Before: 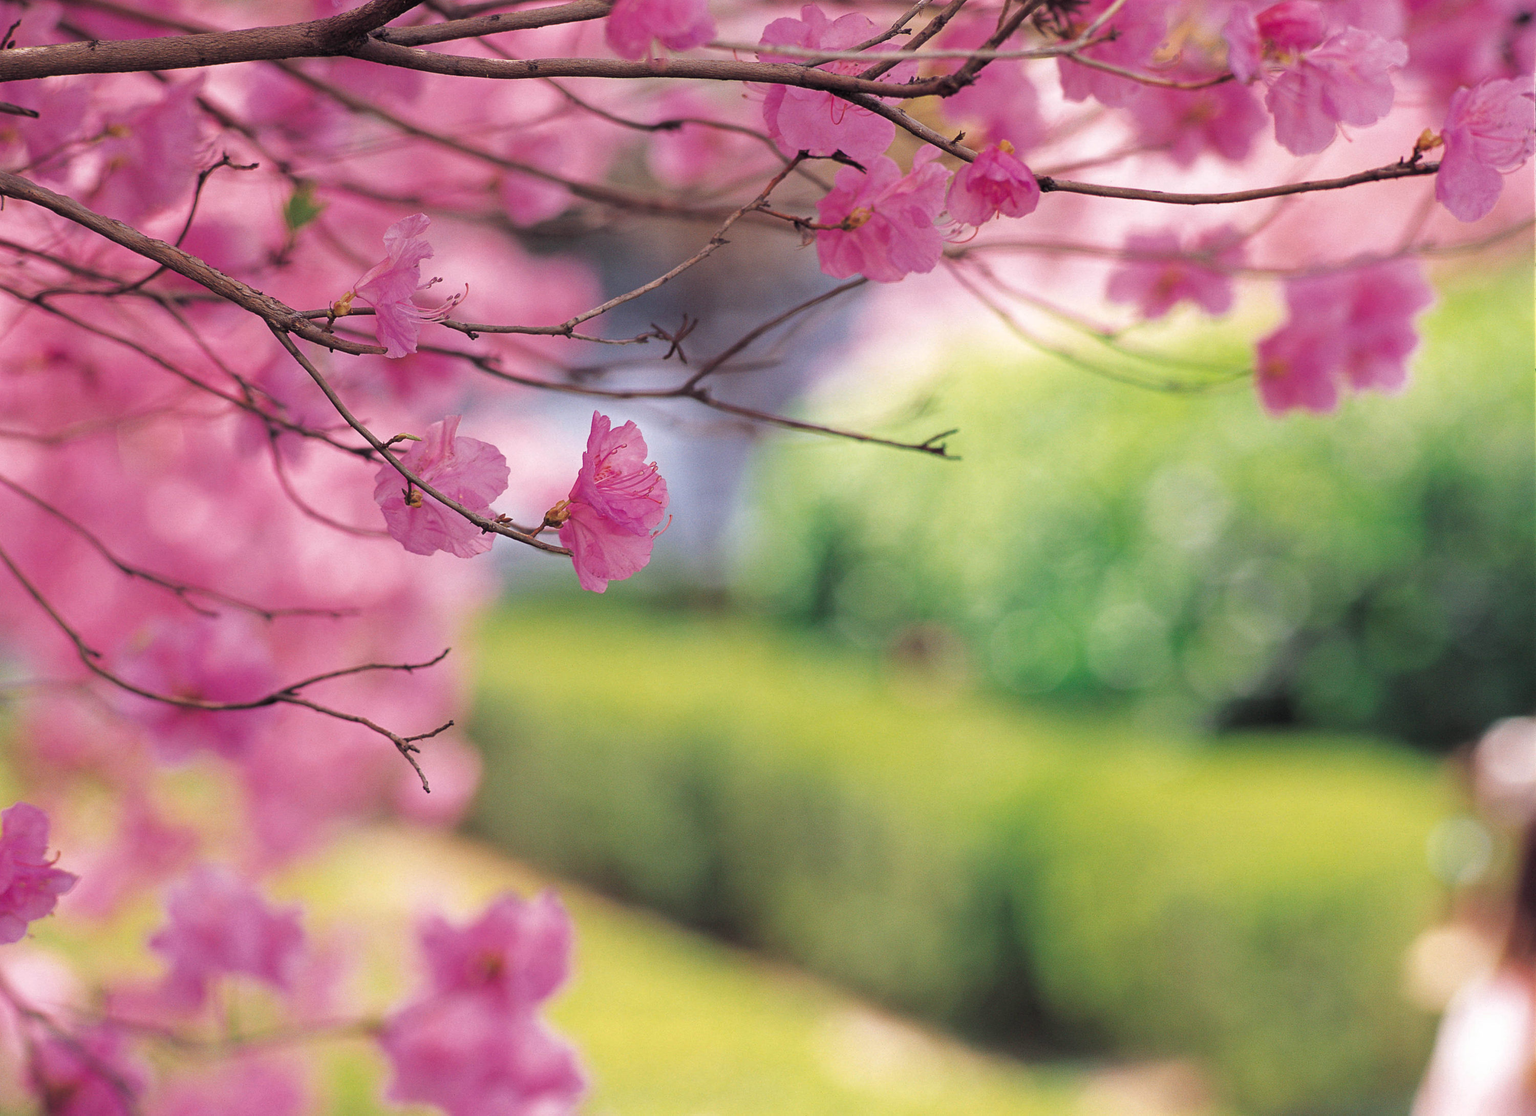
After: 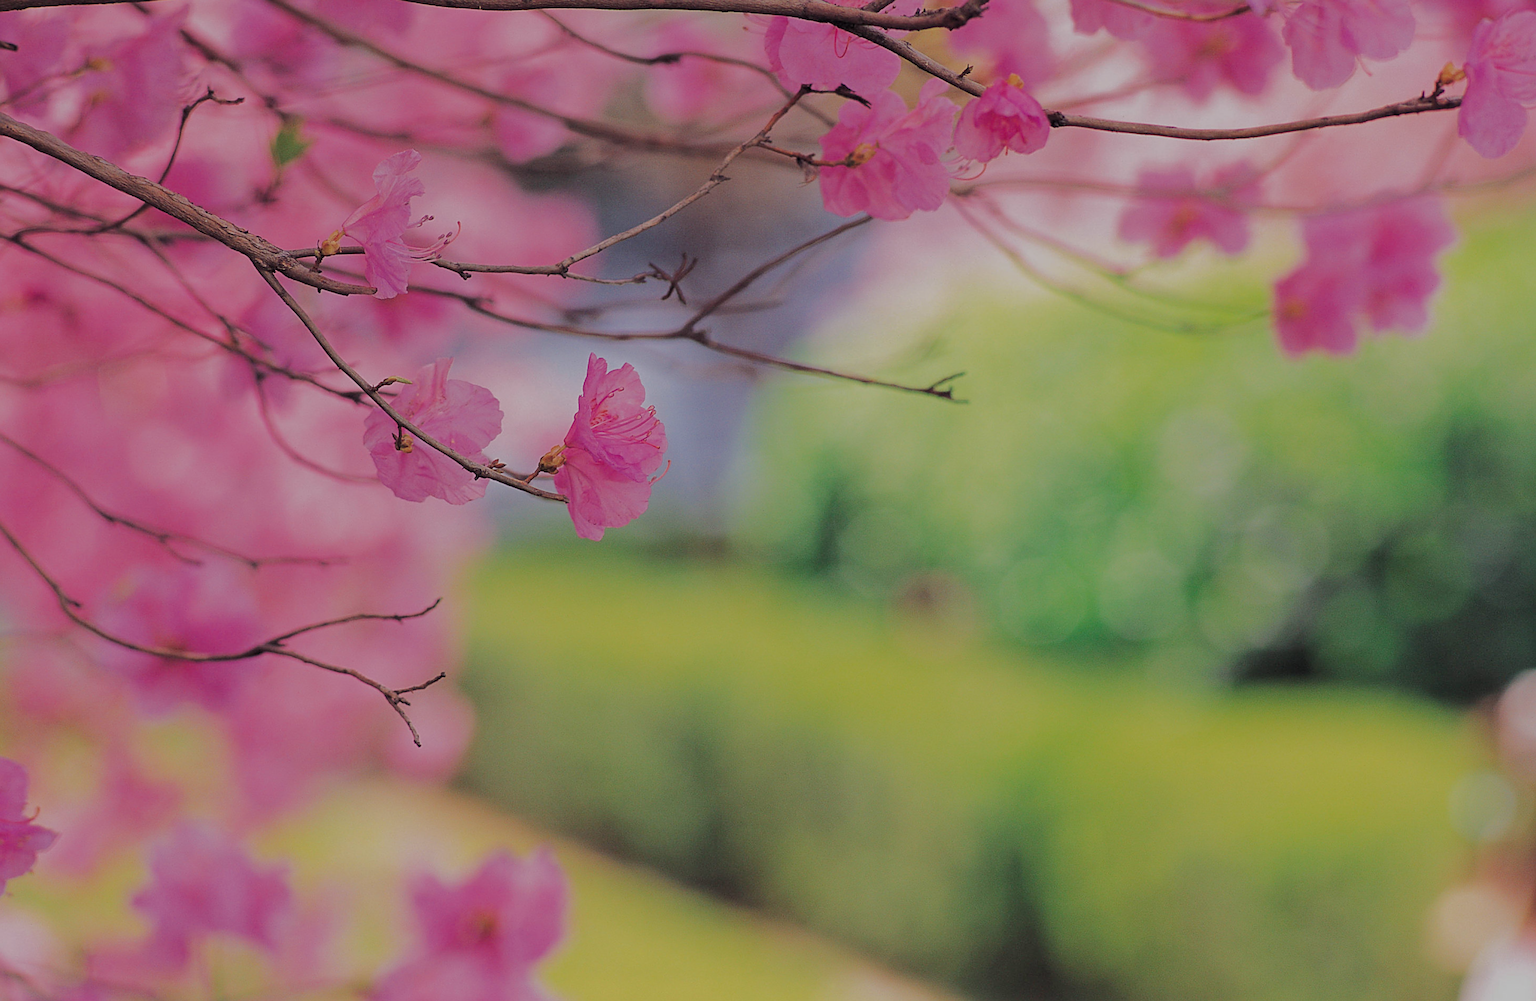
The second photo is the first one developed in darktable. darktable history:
tone equalizer: -8 EV -0.023 EV, -7 EV 0.043 EV, -6 EV -0.006 EV, -5 EV 0.007 EV, -4 EV -0.052 EV, -3 EV -0.228 EV, -2 EV -0.69 EV, -1 EV -0.984 EV, +0 EV -0.952 EV, edges refinement/feathering 500, mask exposure compensation -1.57 EV, preserve details no
crop: left 1.437%, top 6.172%, right 1.579%, bottom 6.745%
color calibration: illuminant same as pipeline (D50), adaptation none (bypass), x 0.334, y 0.334, temperature 5009.16 K
sharpen: on, module defaults
